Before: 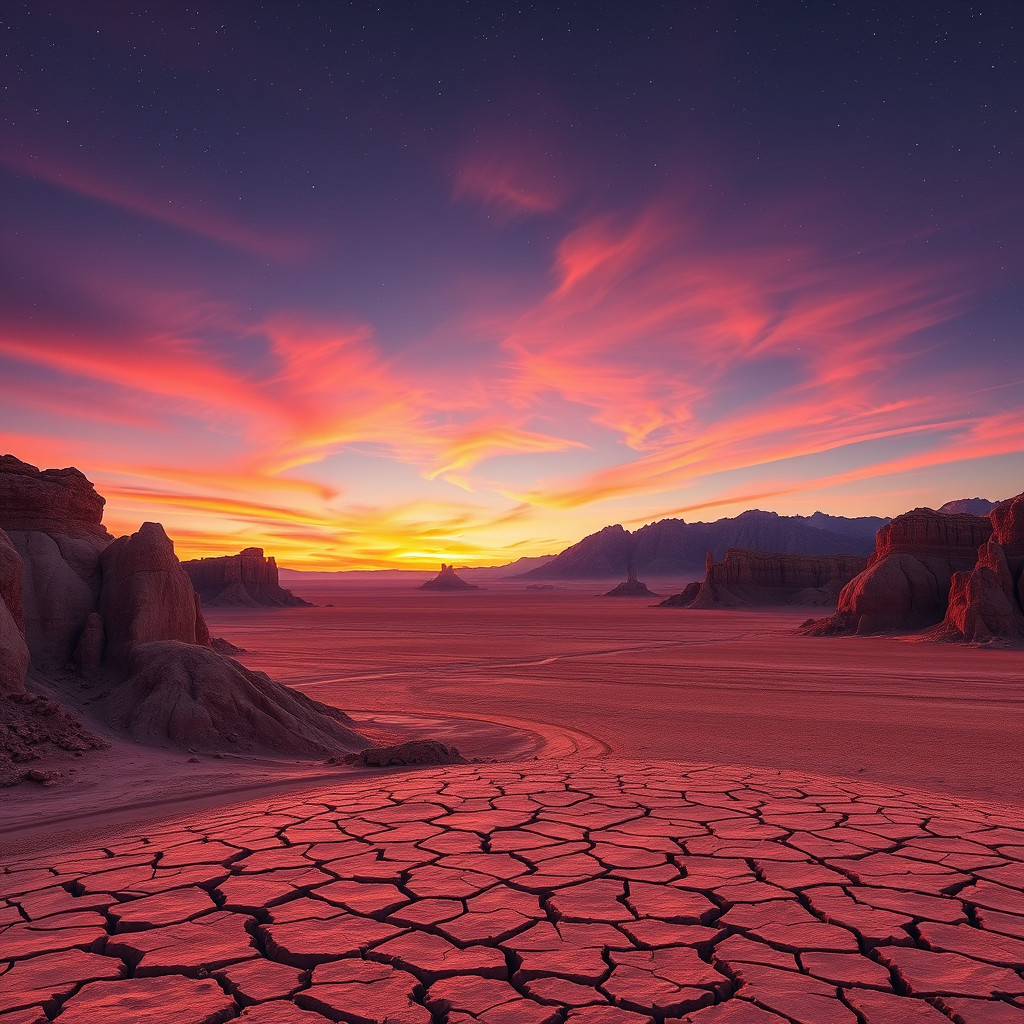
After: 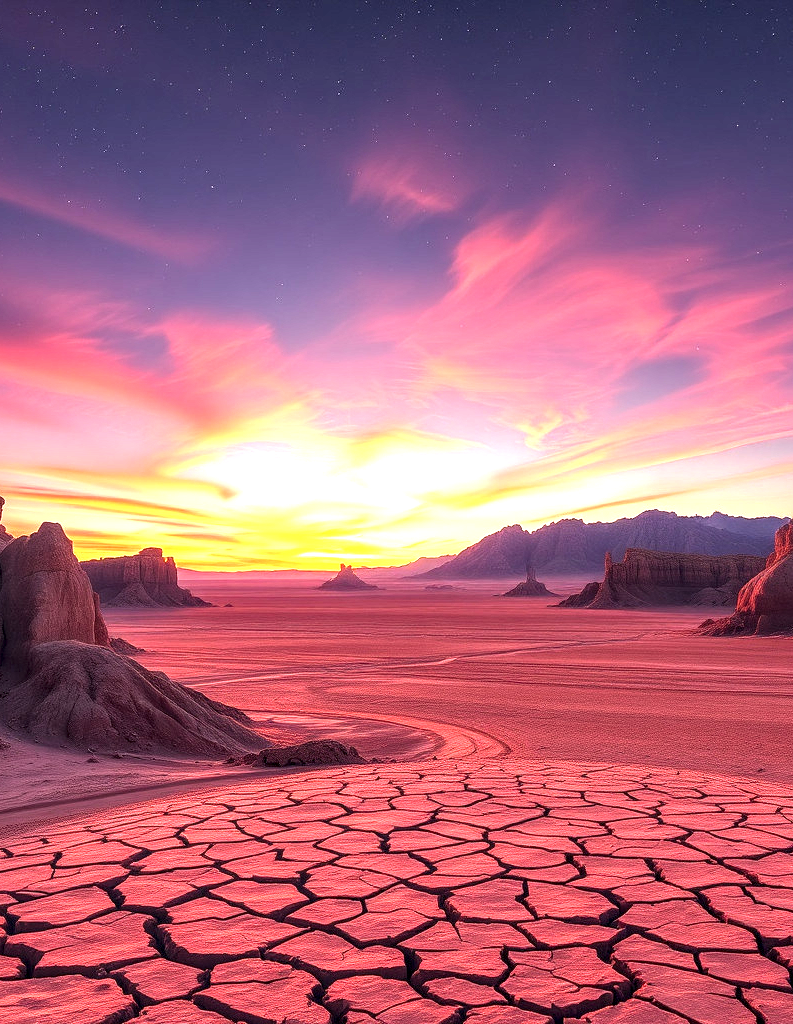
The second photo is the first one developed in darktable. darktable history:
crop: left 9.88%, right 12.664%
exposure: black level correction 0, exposure 1.2 EV, compensate exposure bias true, compensate highlight preservation false
local contrast: detail 150%
